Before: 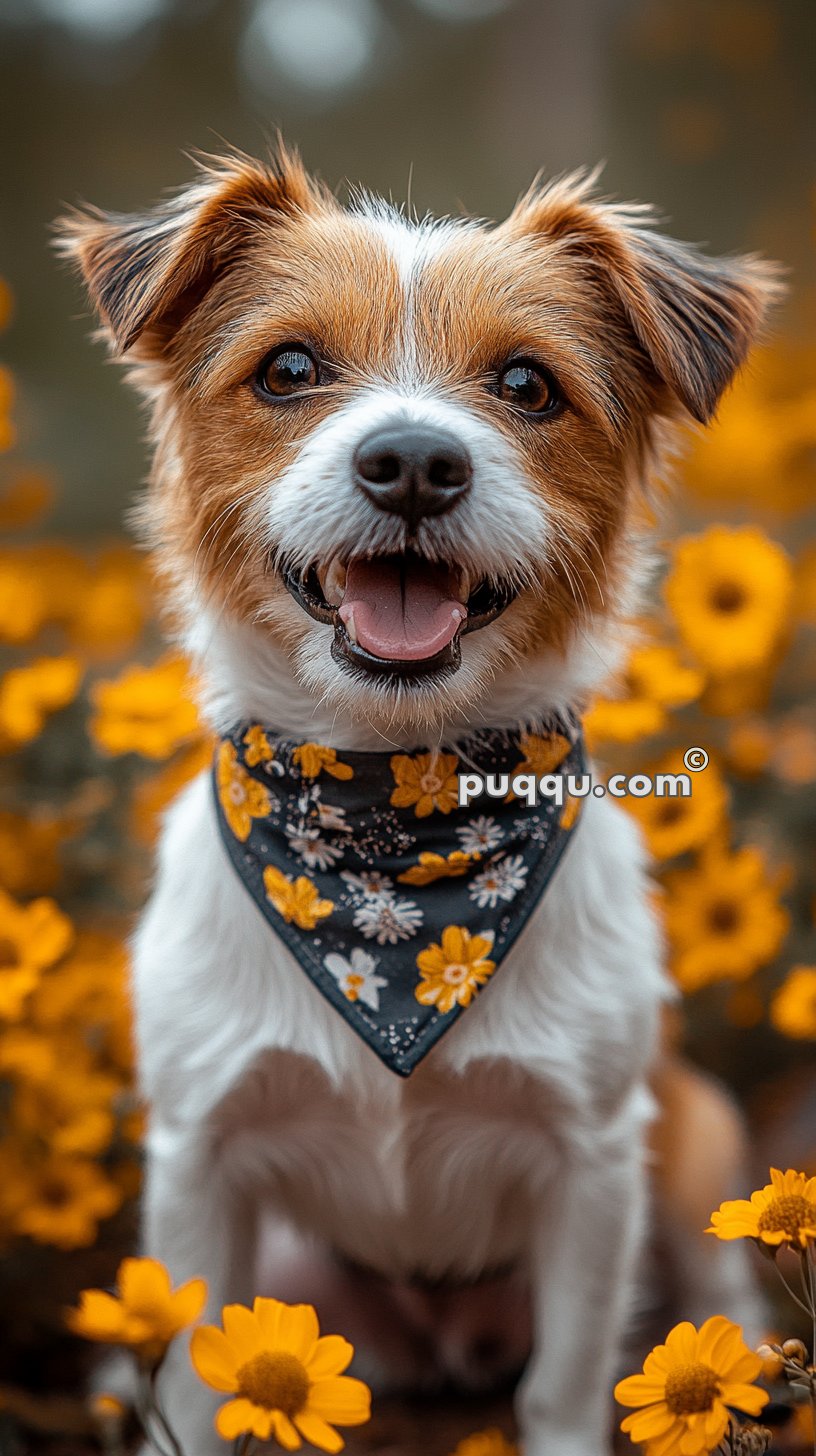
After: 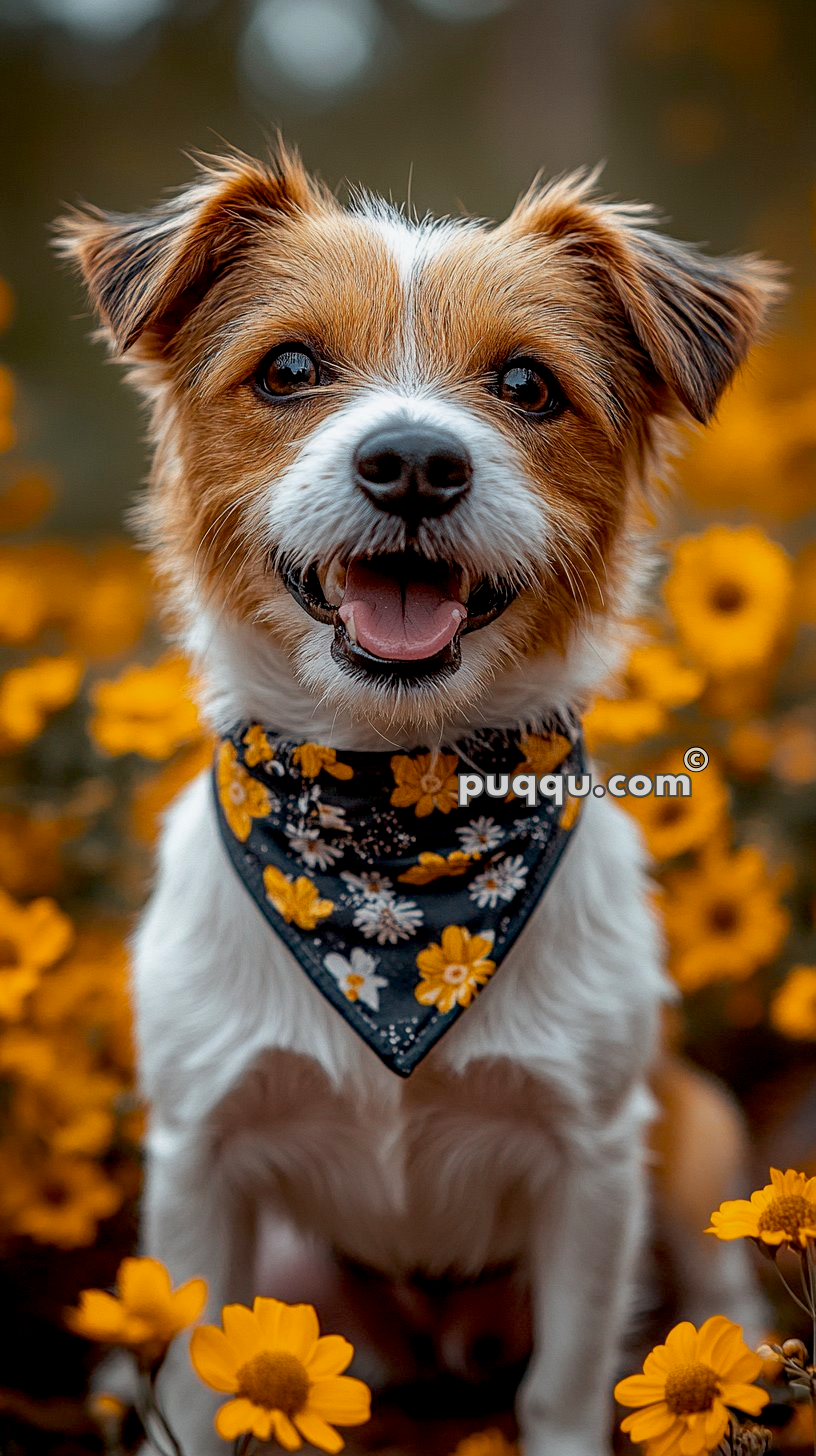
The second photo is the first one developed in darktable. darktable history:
haze removal: compatibility mode true, adaptive false
exposure: black level correction 0.009, exposure -0.166 EV, compensate exposure bias true, compensate highlight preservation false
